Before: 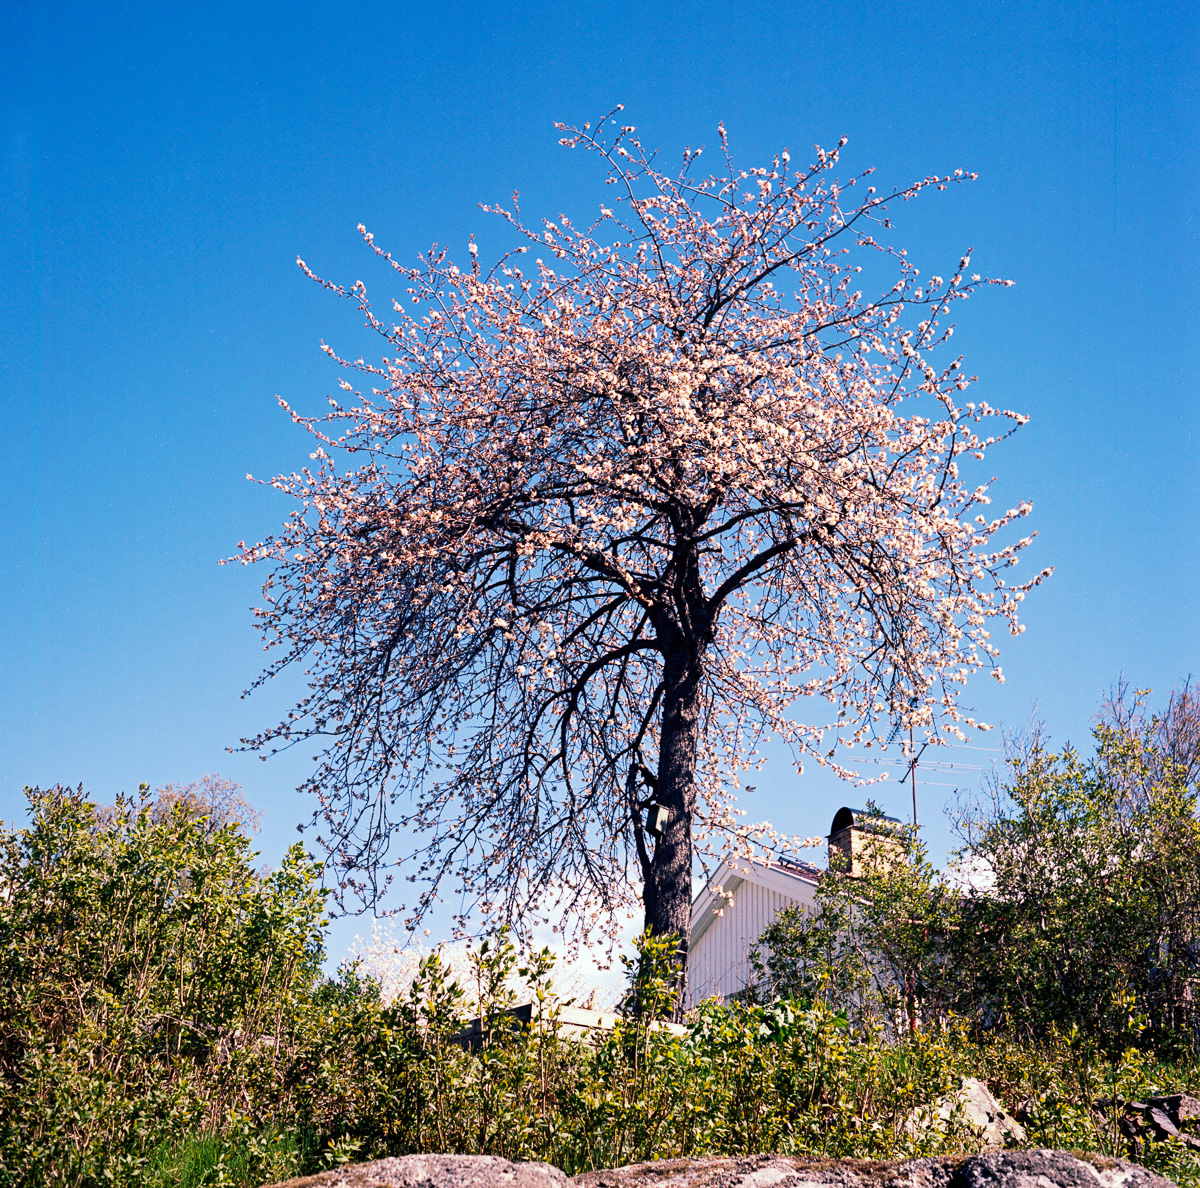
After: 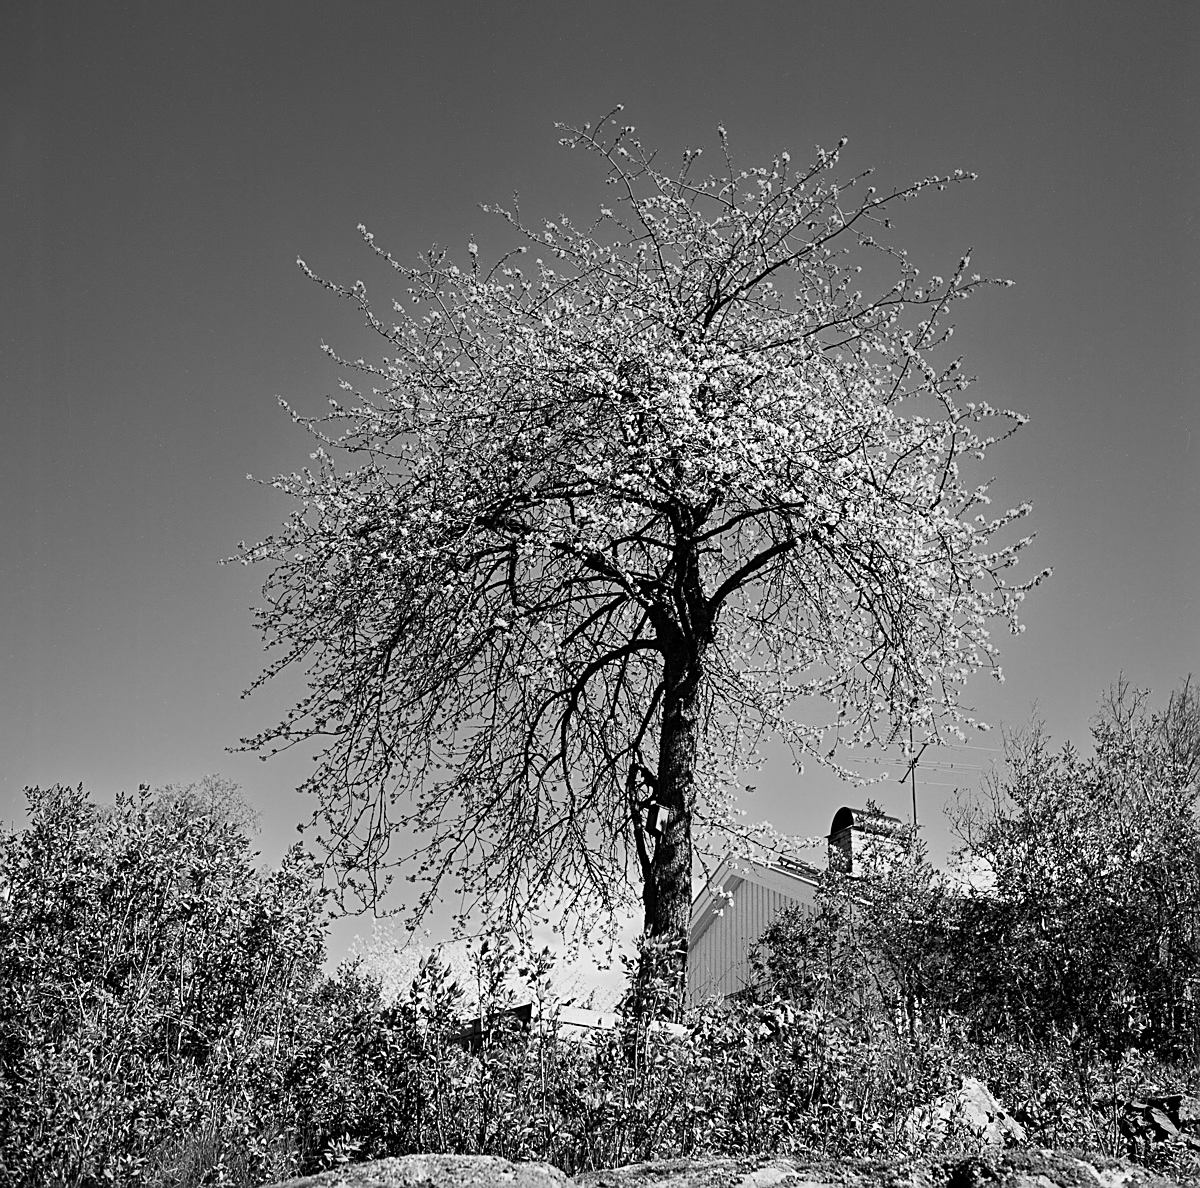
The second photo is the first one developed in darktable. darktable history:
monochrome: a 26.22, b 42.67, size 0.8
sharpen: on, module defaults
